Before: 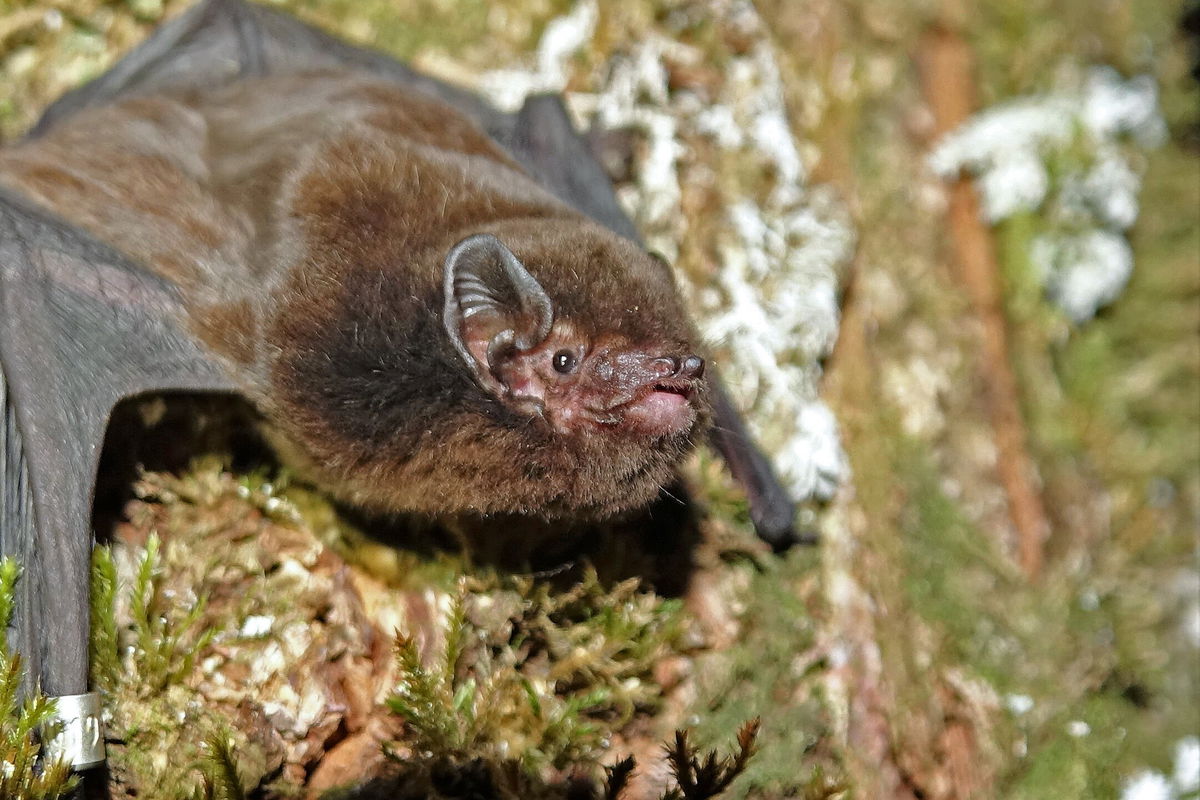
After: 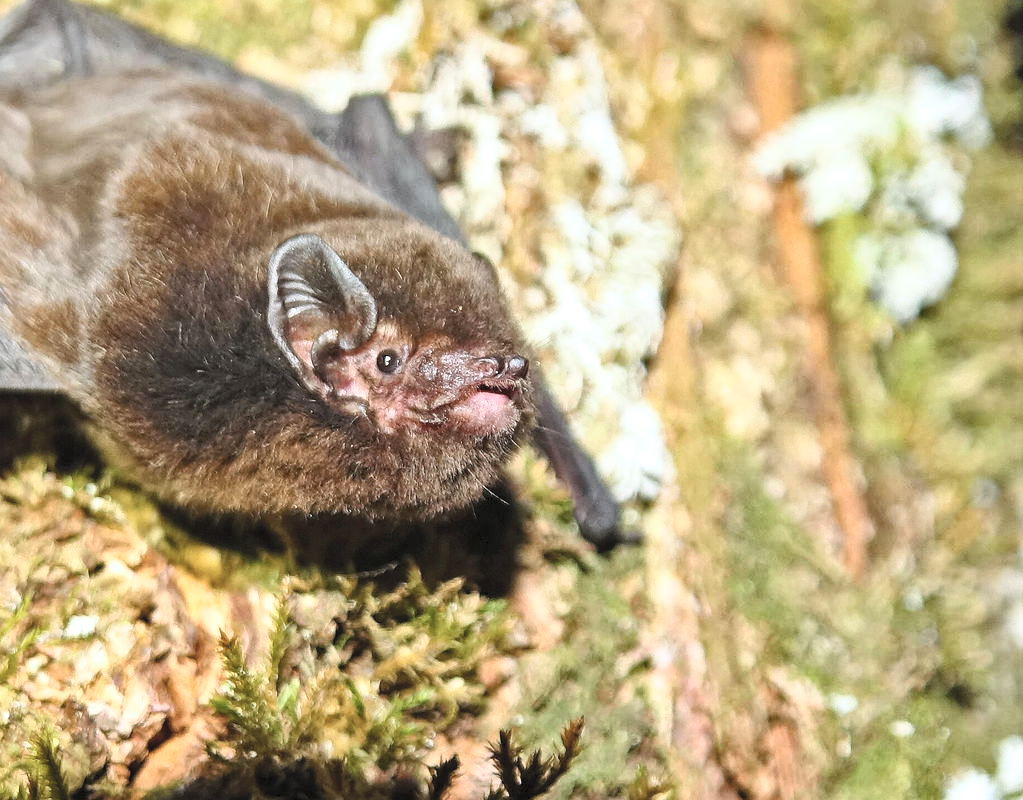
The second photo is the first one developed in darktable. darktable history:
crop and rotate: left 14.667%
shadows and highlights: shadows 25.9, highlights -23.16
contrast brightness saturation: contrast 0.419, brightness 0.552, saturation -0.19
color balance rgb: perceptual saturation grading › global saturation 33.675%
base curve: curves: ch0 [(0, 0) (0.303, 0.277) (1, 1)], preserve colors none
